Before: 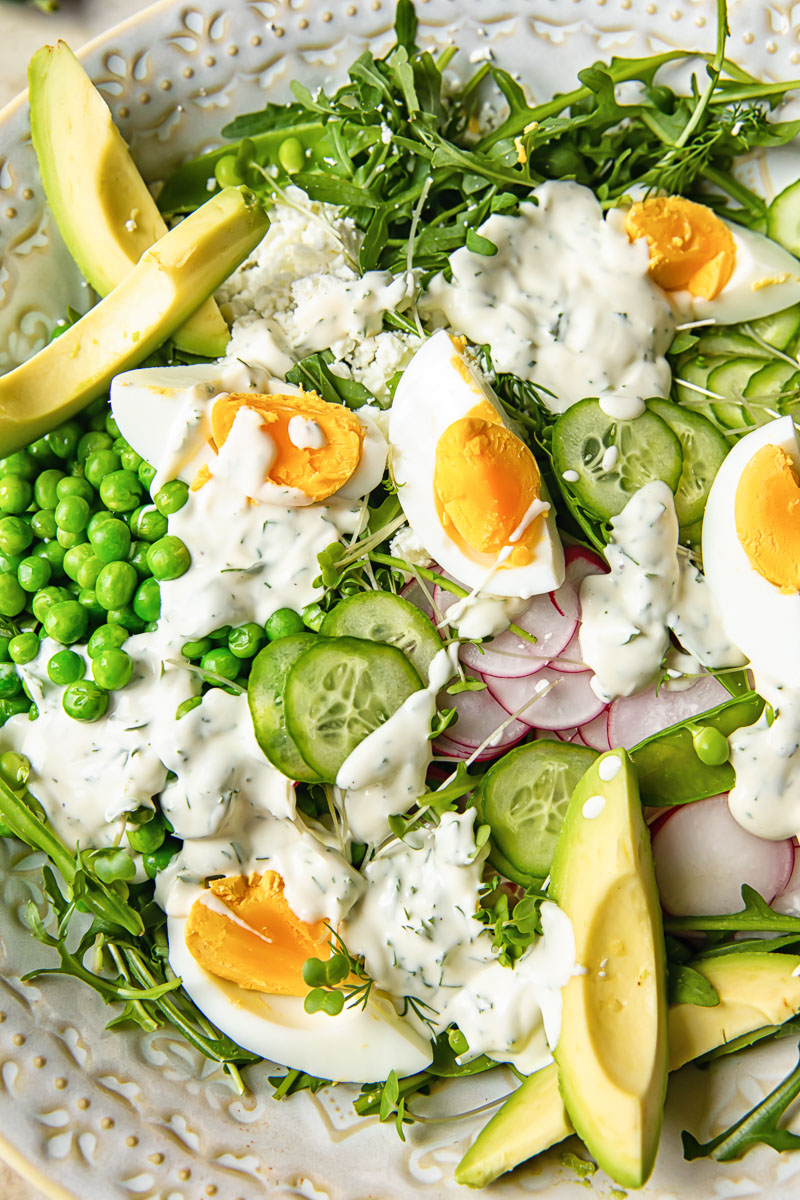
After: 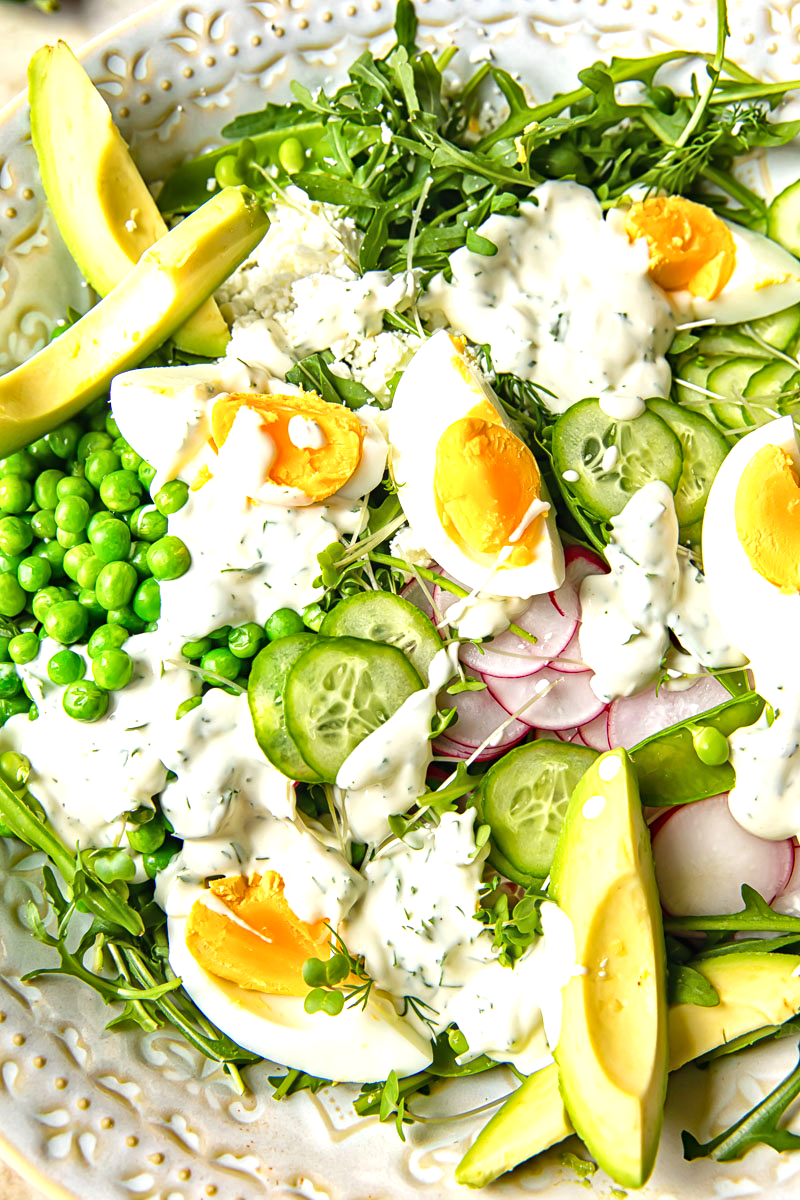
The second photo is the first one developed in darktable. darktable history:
haze removal: adaptive false
tone equalizer: edges refinement/feathering 500, mask exposure compensation -1.57 EV, preserve details no
exposure: exposure 0.495 EV, compensate exposure bias true, compensate highlight preservation false
